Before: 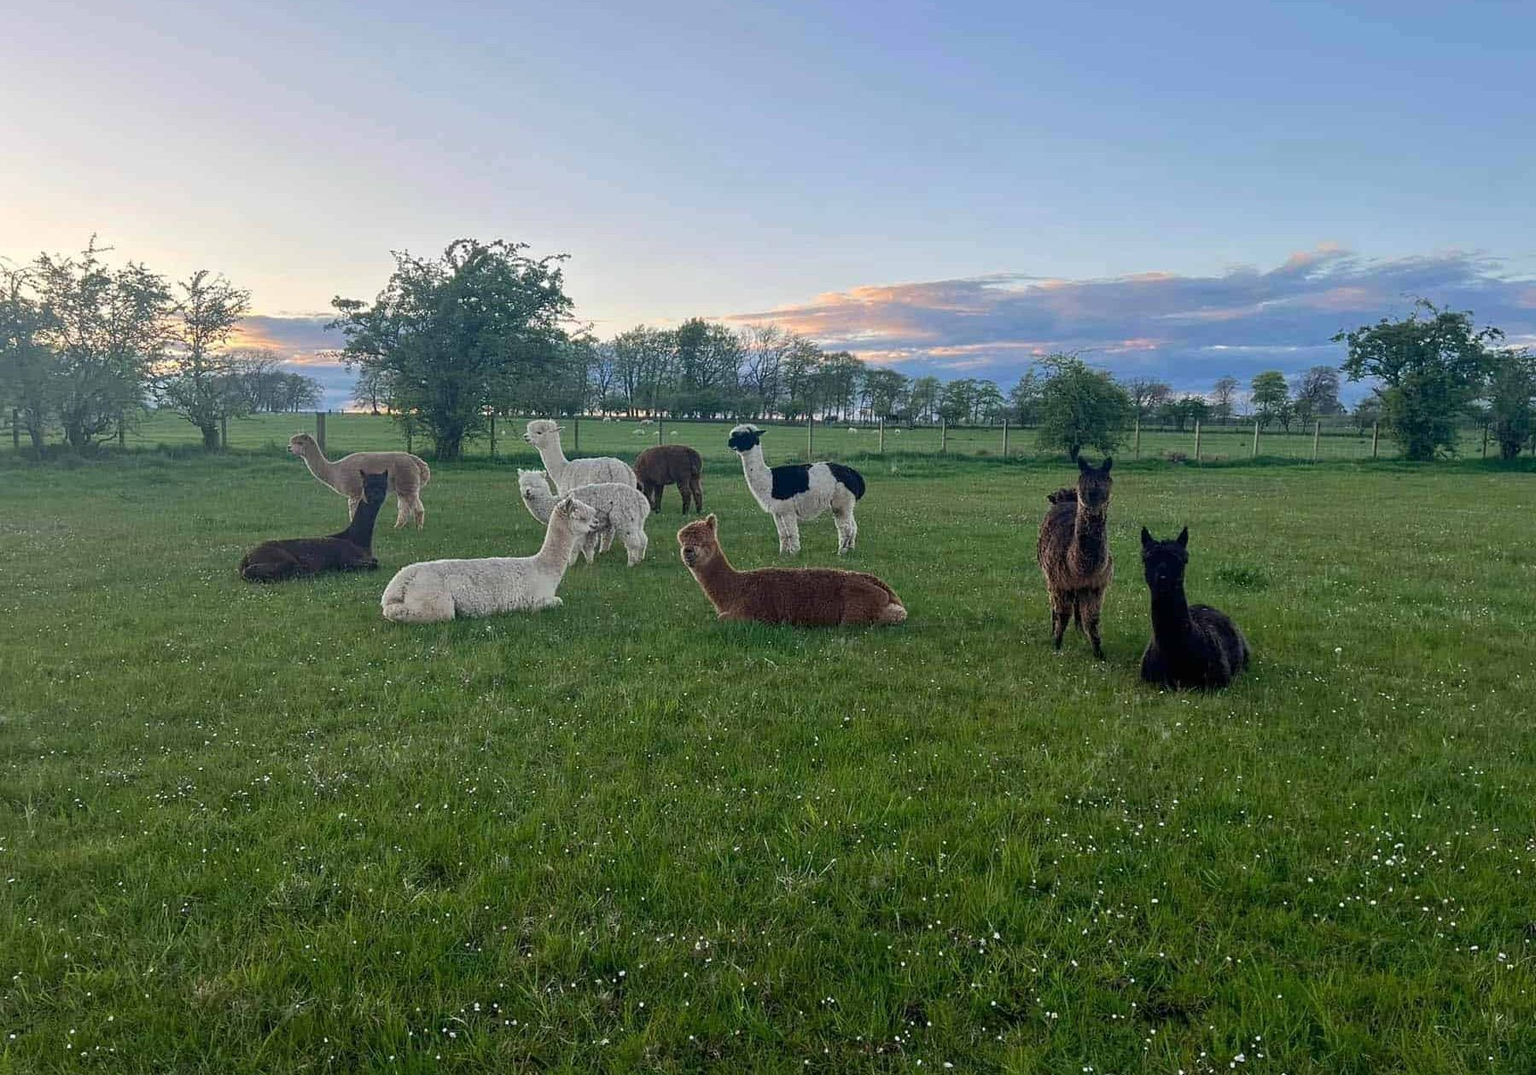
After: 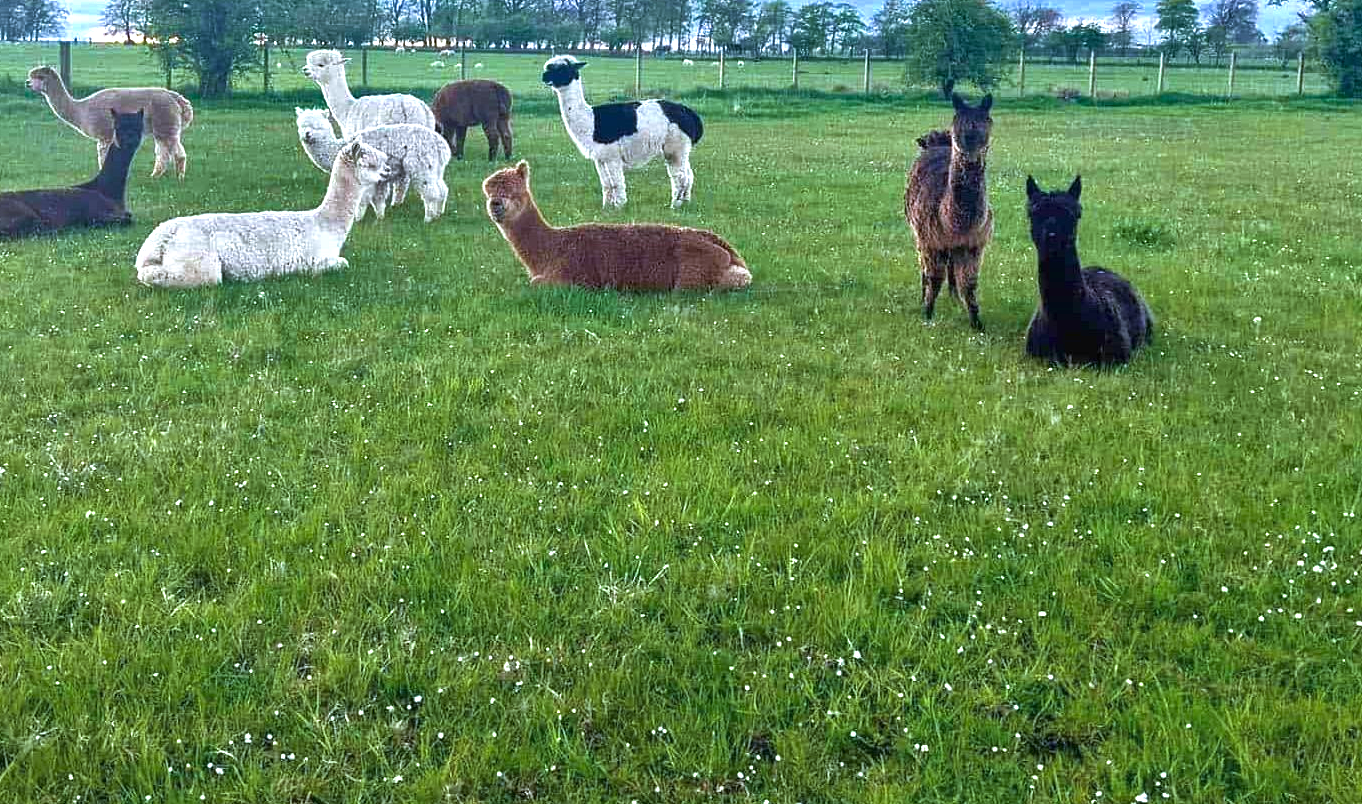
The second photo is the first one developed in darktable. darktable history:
velvia: on, module defaults
shadows and highlights: shadows 24.5, highlights -78.15, soften with gaussian
white balance: red 0.954, blue 1.079
crop and rotate: left 17.299%, top 35.115%, right 7.015%, bottom 1.024%
exposure: black level correction 0, exposure 1.45 EV, compensate exposure bias true, compensate highlight preservation false
